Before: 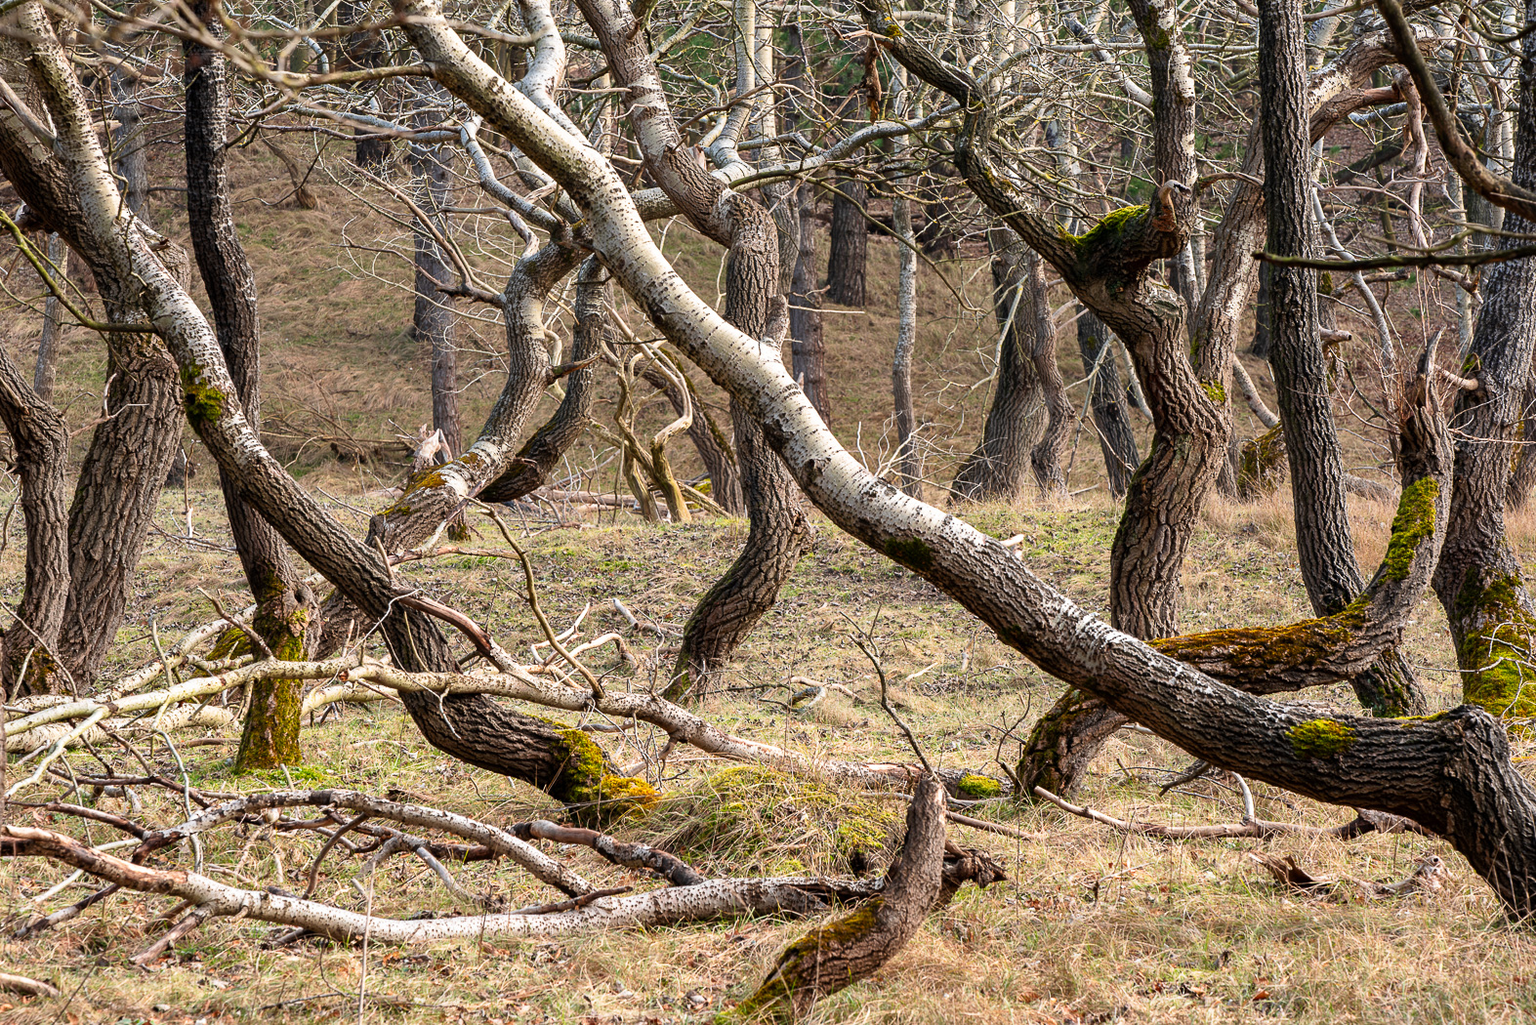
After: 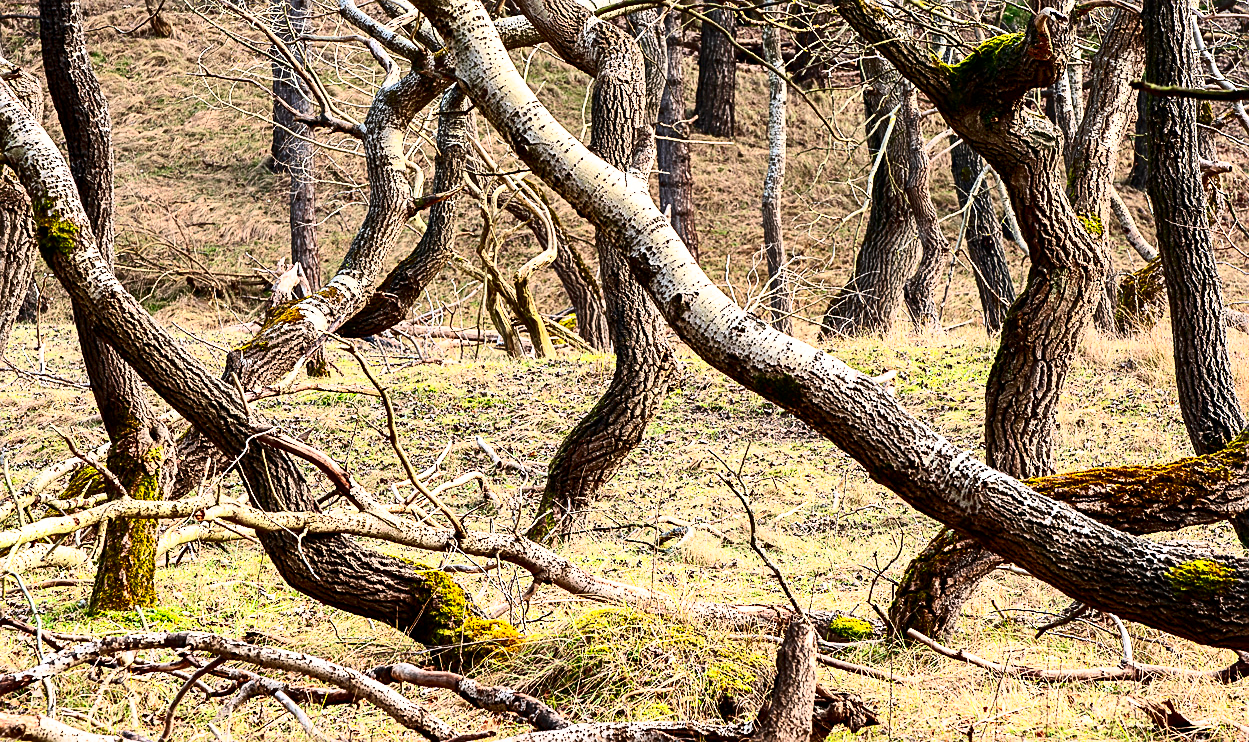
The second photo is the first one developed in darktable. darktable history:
contrast brightness saturation: contrast 0.32, brightness -0.08, saturation 0.17
crop: left 9.712%, top 16.928%, right 10.845%, bottom 12.332%
sharpen: on, module defaults
base curve: curves: ch0 [(0, 0) (0.557, 0.834) (1, 1)]
